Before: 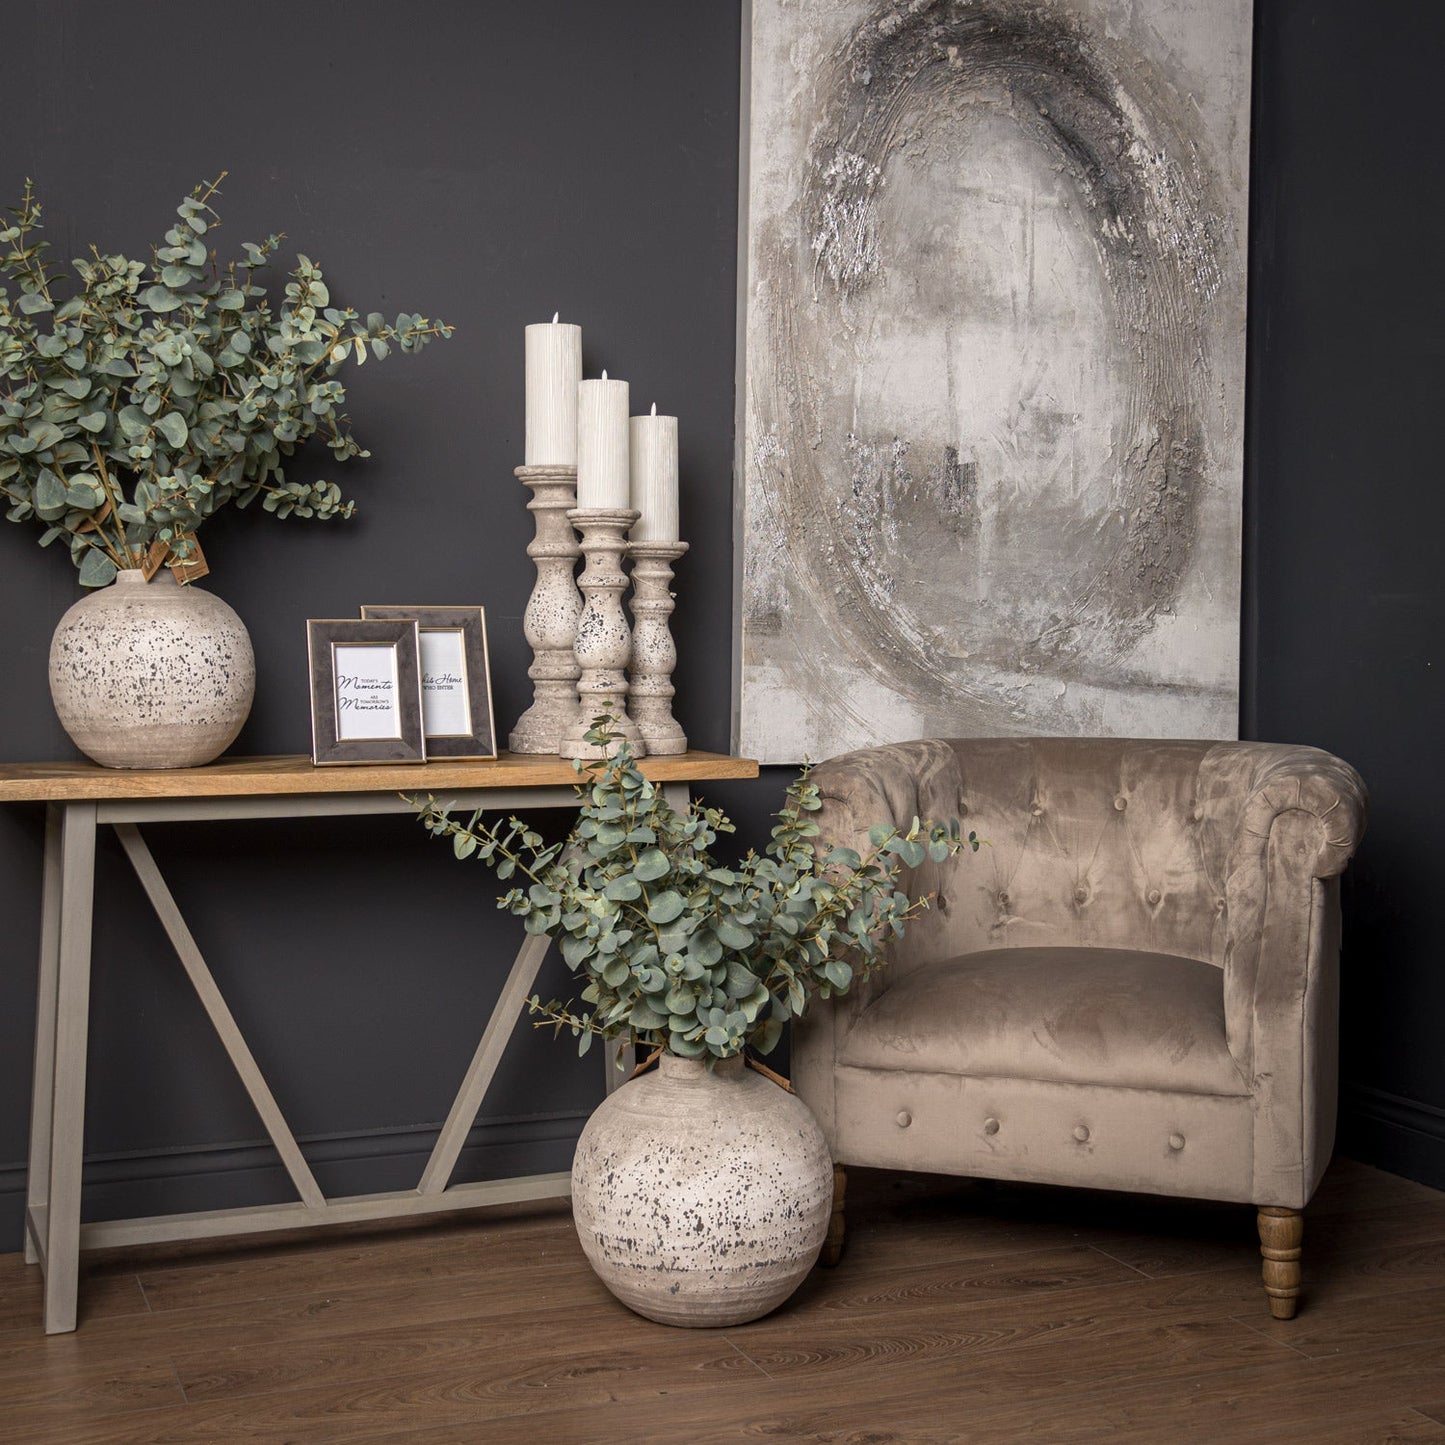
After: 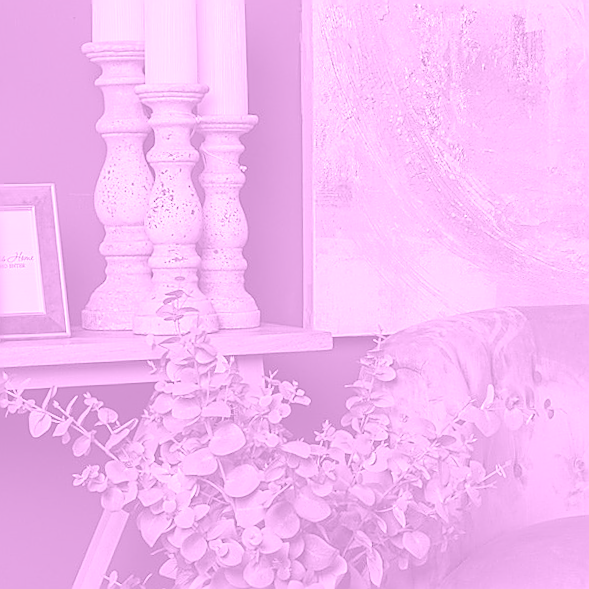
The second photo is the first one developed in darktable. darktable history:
crop: left 30%, top 30%, right 30%, bottom 30%
colorize: hue 331.2°, saturation 75%, source mix 30.28%, lightness 70.52%, version 1
rotate and perspective: rotation -1.17°, automatic cropping off
sharpen: radius 1.4, amount 1.25, threshold 0.7
